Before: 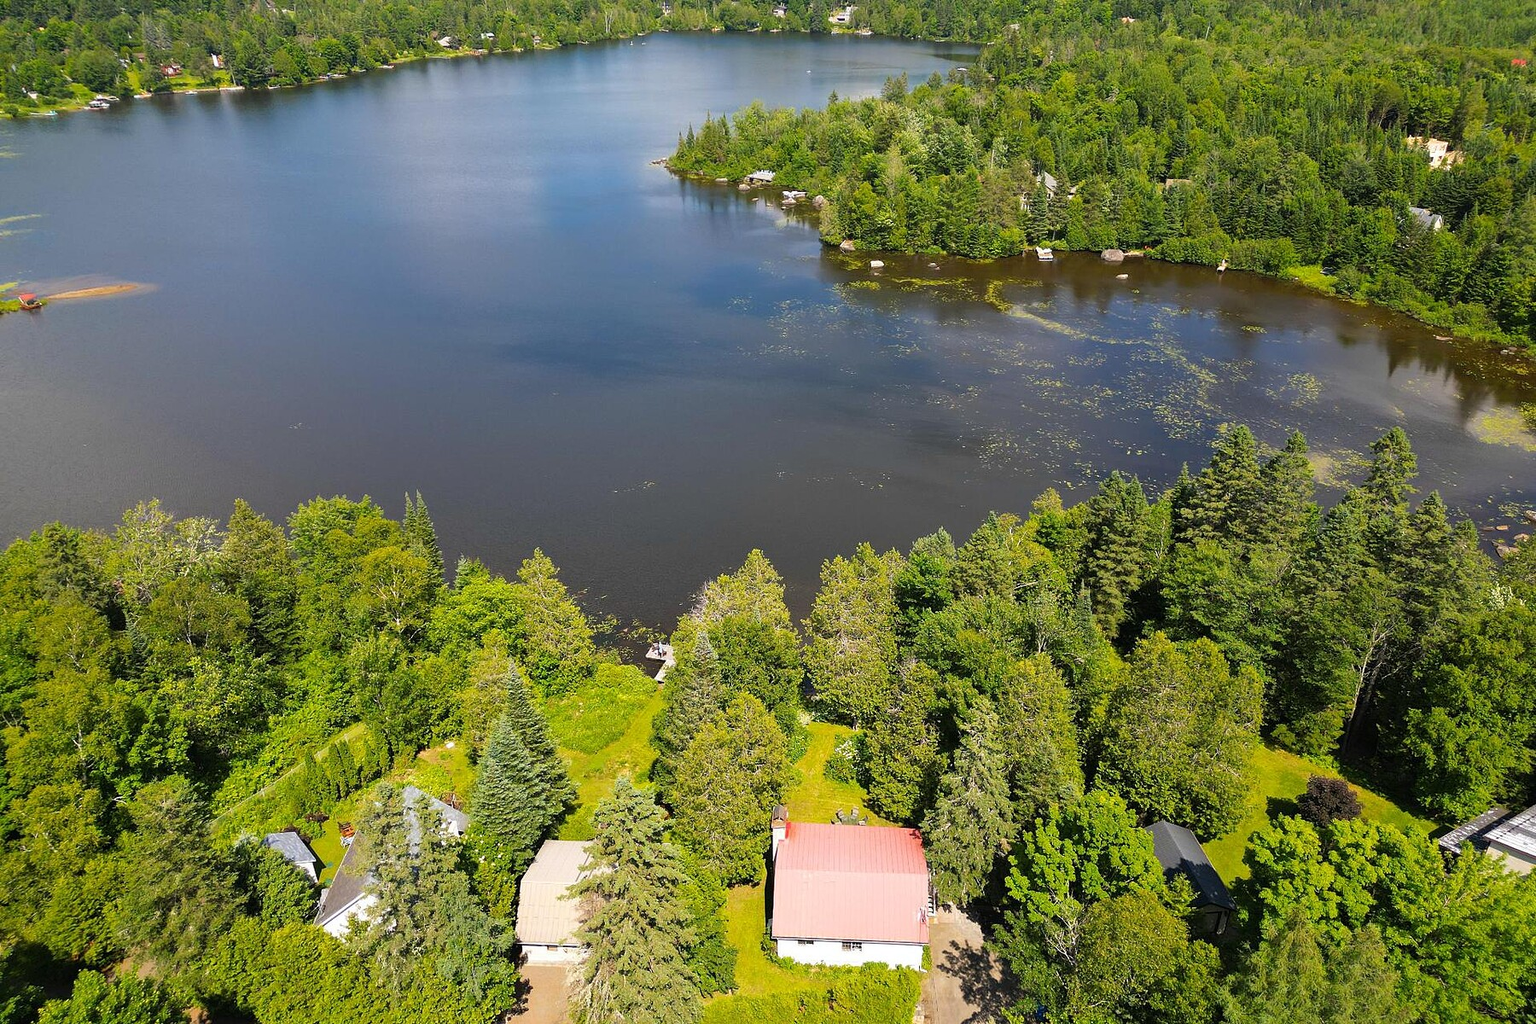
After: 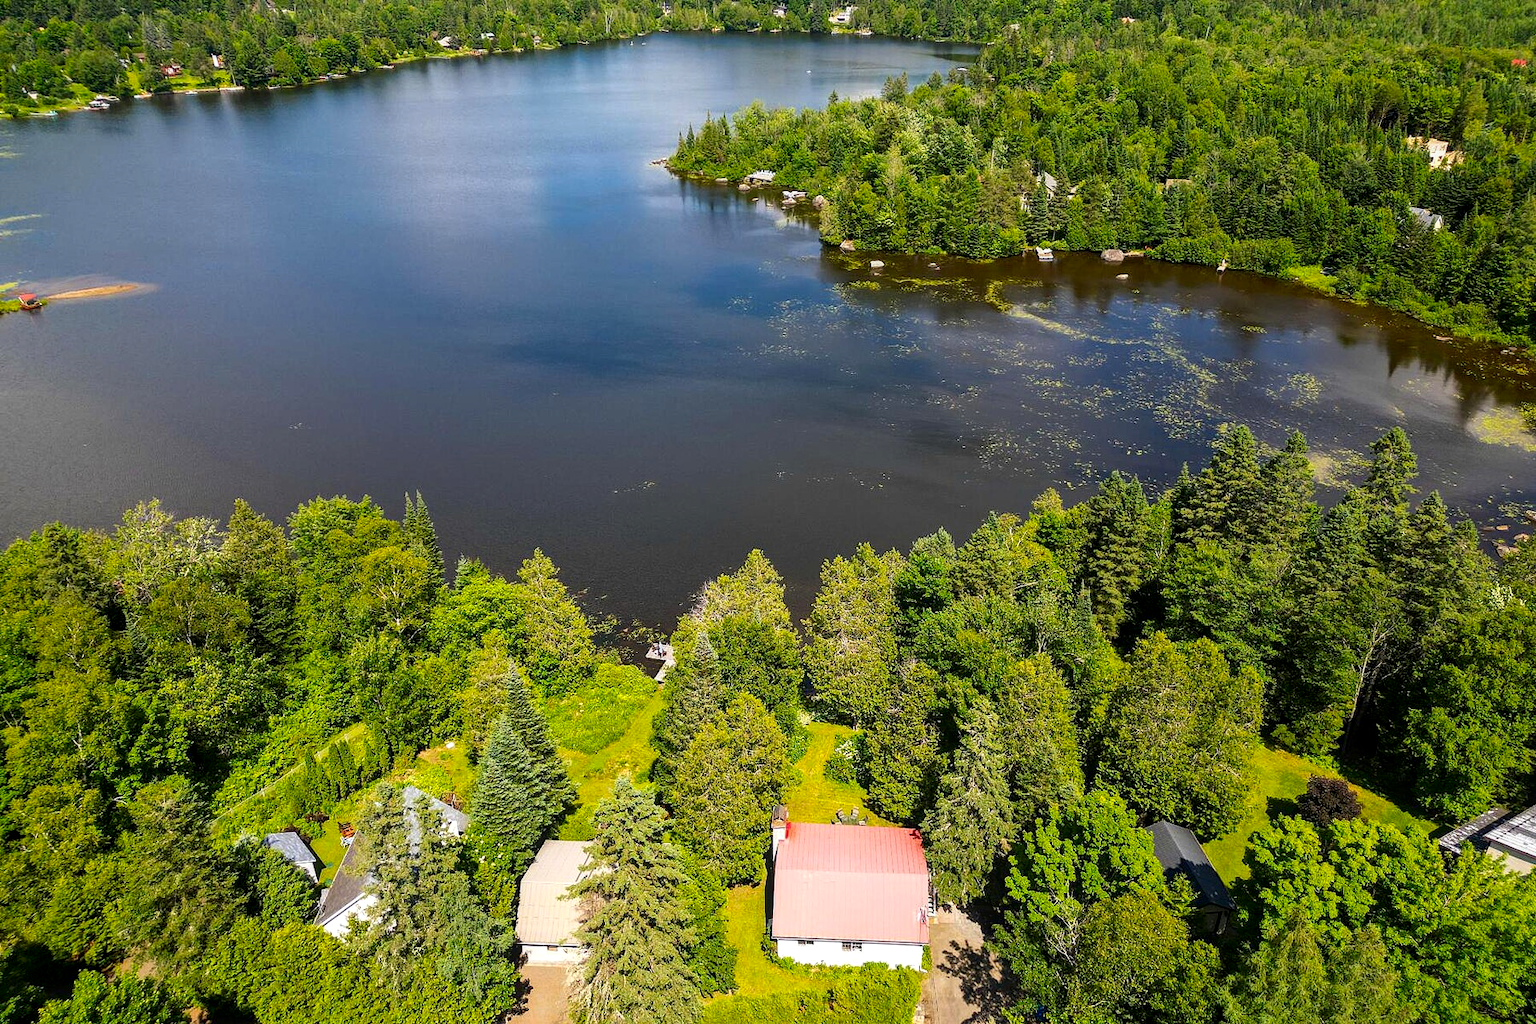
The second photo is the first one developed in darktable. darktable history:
local contrast: on, module defaults
contrast brightness saturation: contrast 0.13, brightness -0.05, saturation 0.16
